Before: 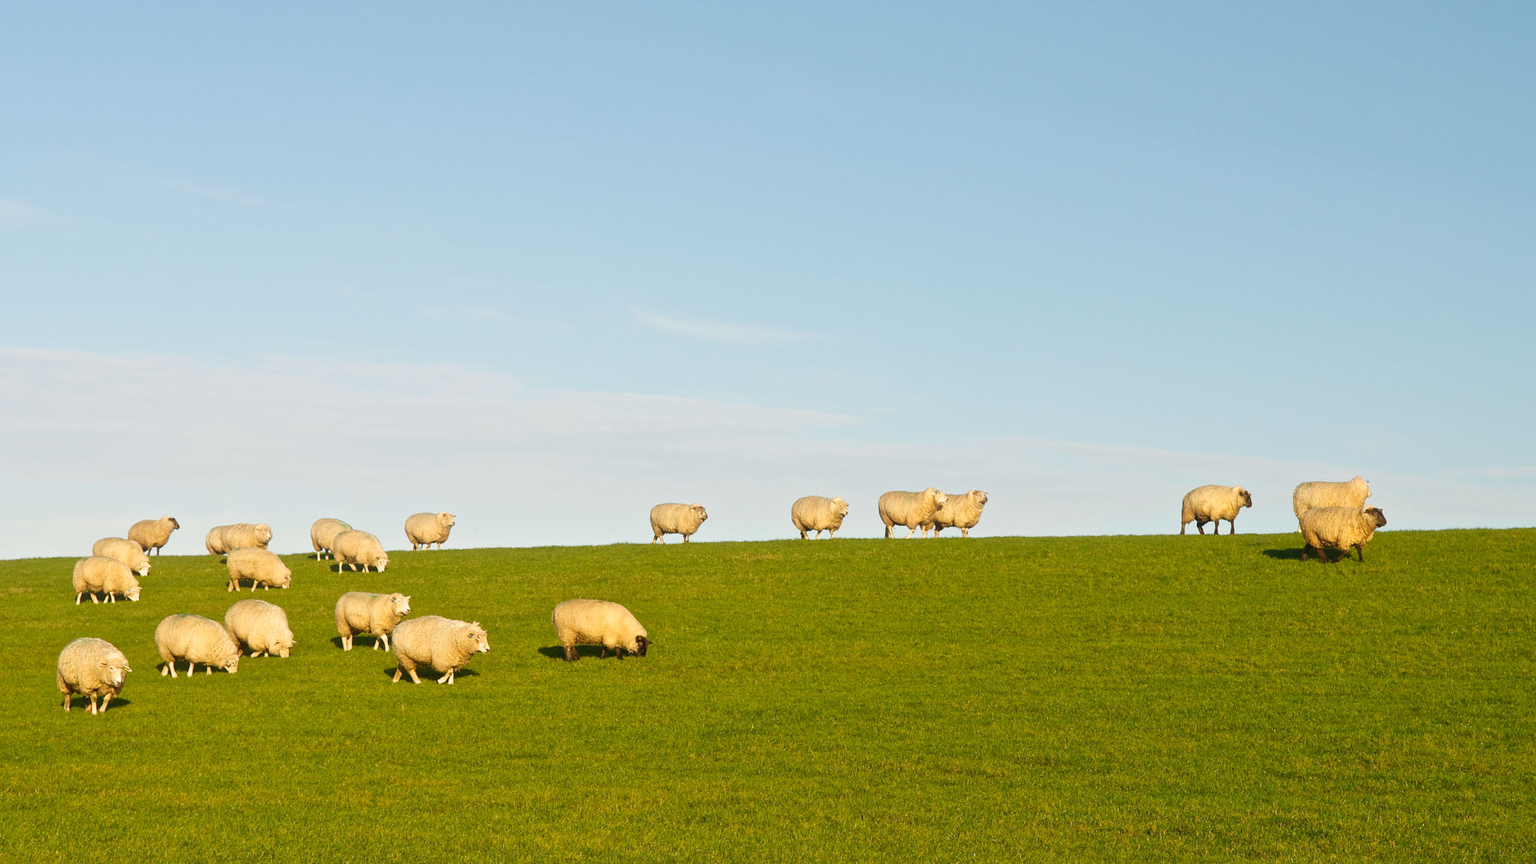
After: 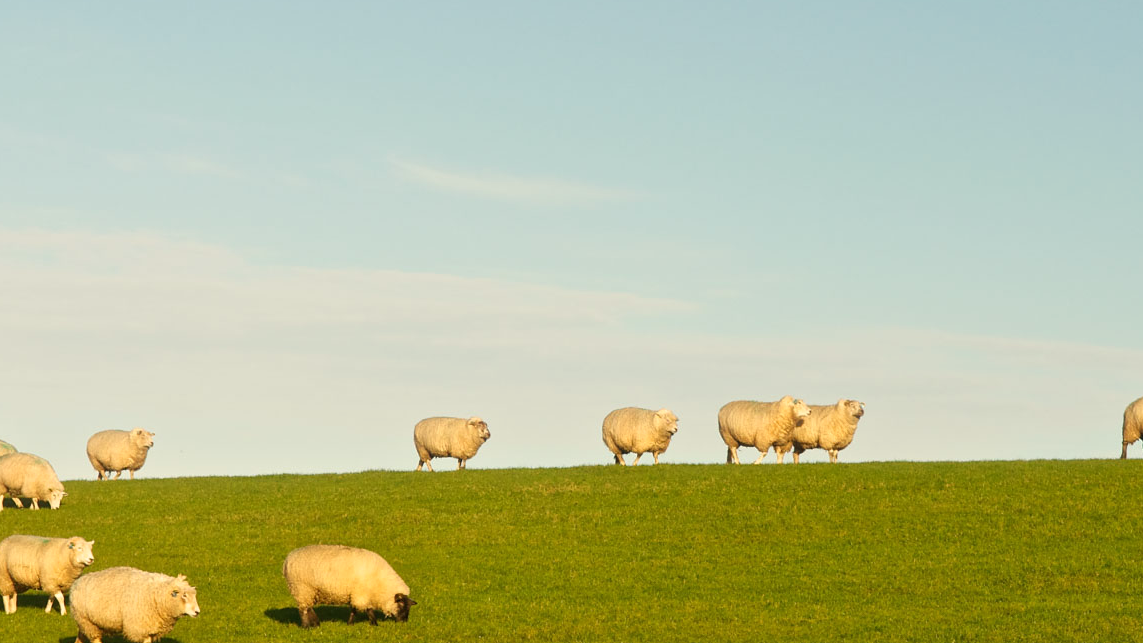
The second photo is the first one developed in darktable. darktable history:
crop and rotate: left 22.13%, top 22.054%, right 22.026%, bottom 22.102%
white balance: red 1.029, blue 0.92
